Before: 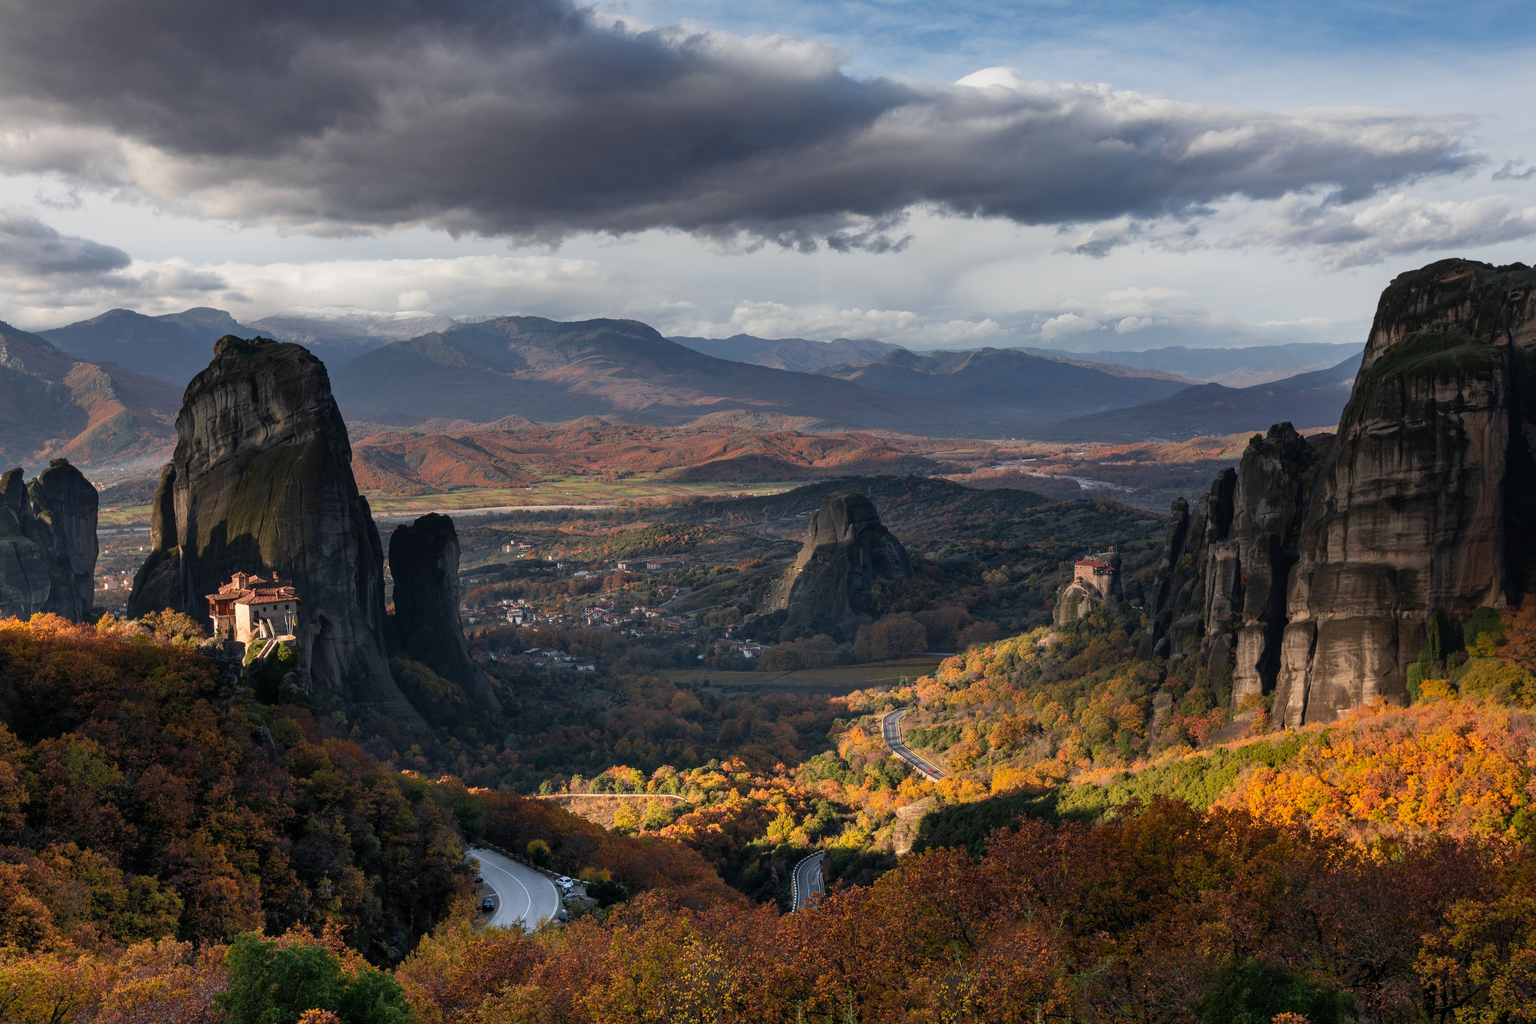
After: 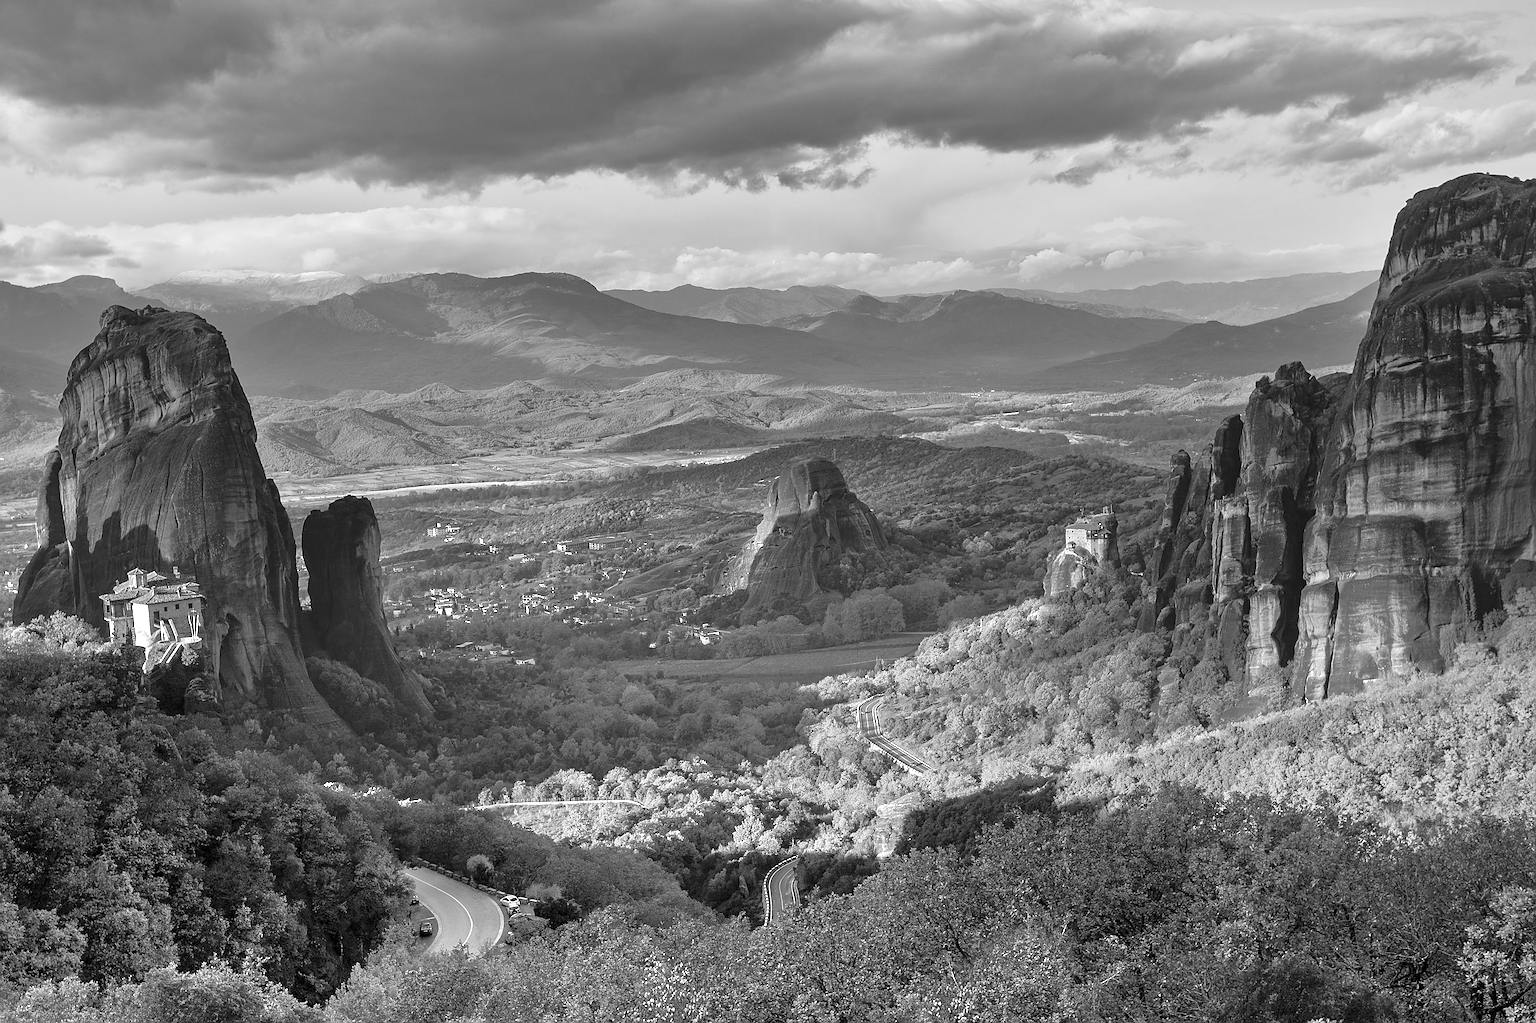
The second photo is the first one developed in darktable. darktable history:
crop and rotate: angle 1.96°, left 5.673%, top 5.673%
monochrome: on, module defaults
sharpen: radius 1.4, amount 1.25, threshold 0.7
tone equalizer: -8 EV 2 EV, -7 EV 2 EV, -6 EV 2 EV, -5 EV 2 EV, -4 EV 2 EV, -3 EV 1.5 EV, -2 EV 1 EV, -1 EV 0.5 EV
